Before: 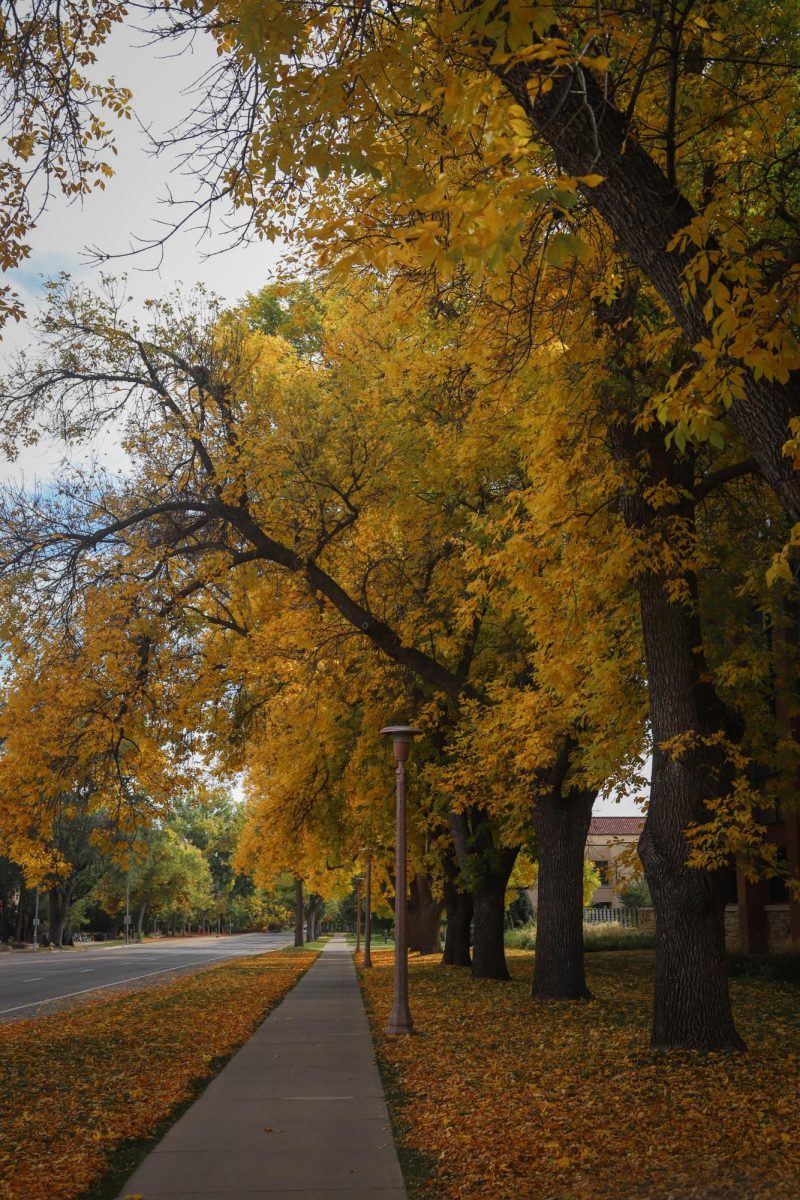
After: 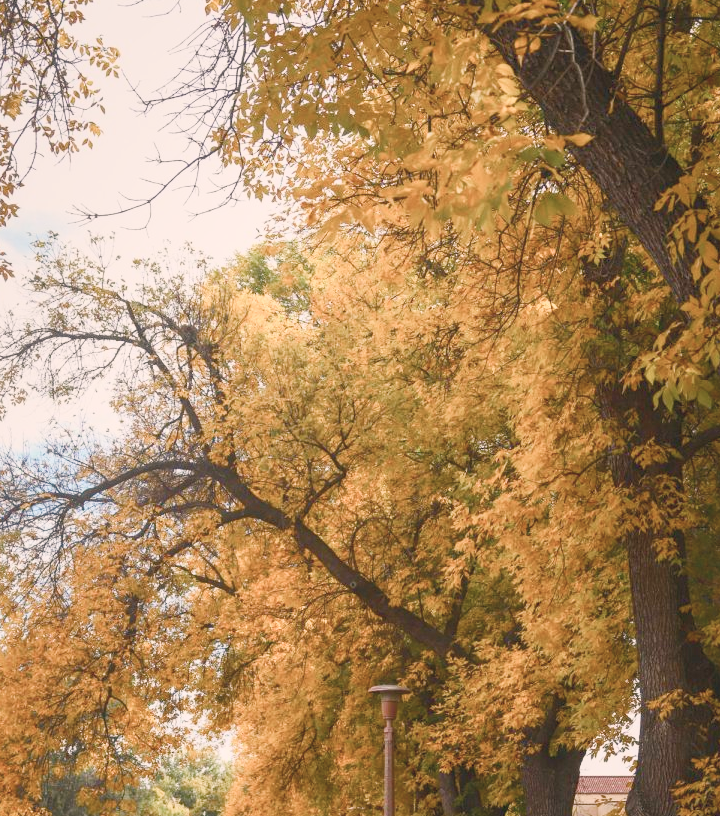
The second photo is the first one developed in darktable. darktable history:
contrast brightness saturation: contrast 0.43, brightness 0.56, saturation -0.19
color balance rgb: shadows lift › chroma 1%, shadows lift › hue 113°, highlights gain › chroma 0.2%, highlights gain › hue 333°, perceptual saturation grading › global saturation 20%, perceptual saturation grading › highlights -50%, perceptual saturation grading › shadows 25%, contrast -30%
white balance: red 1.127, blue 0.943
crop: left 1.509%, top 3.452%, right 7.696%, bottom 28.452%
